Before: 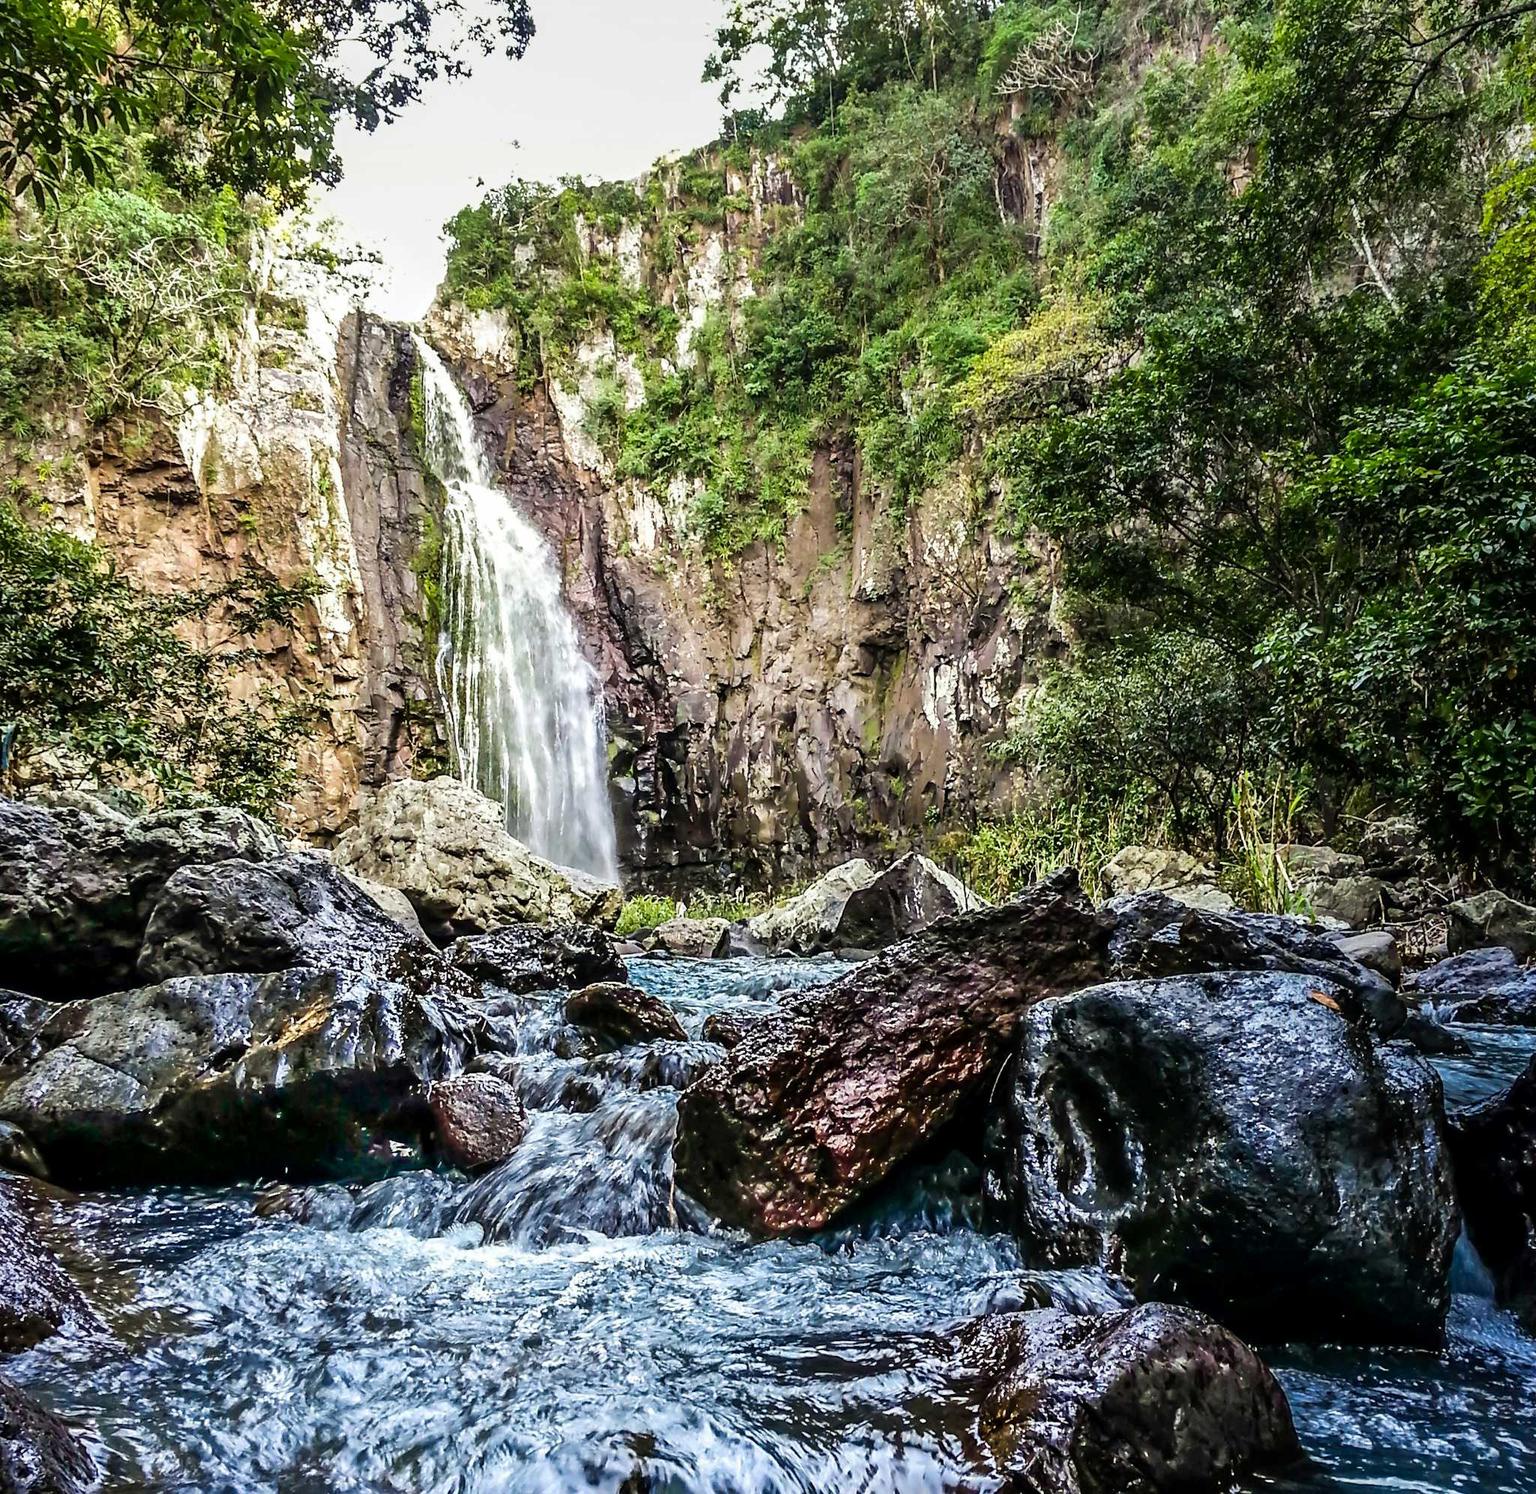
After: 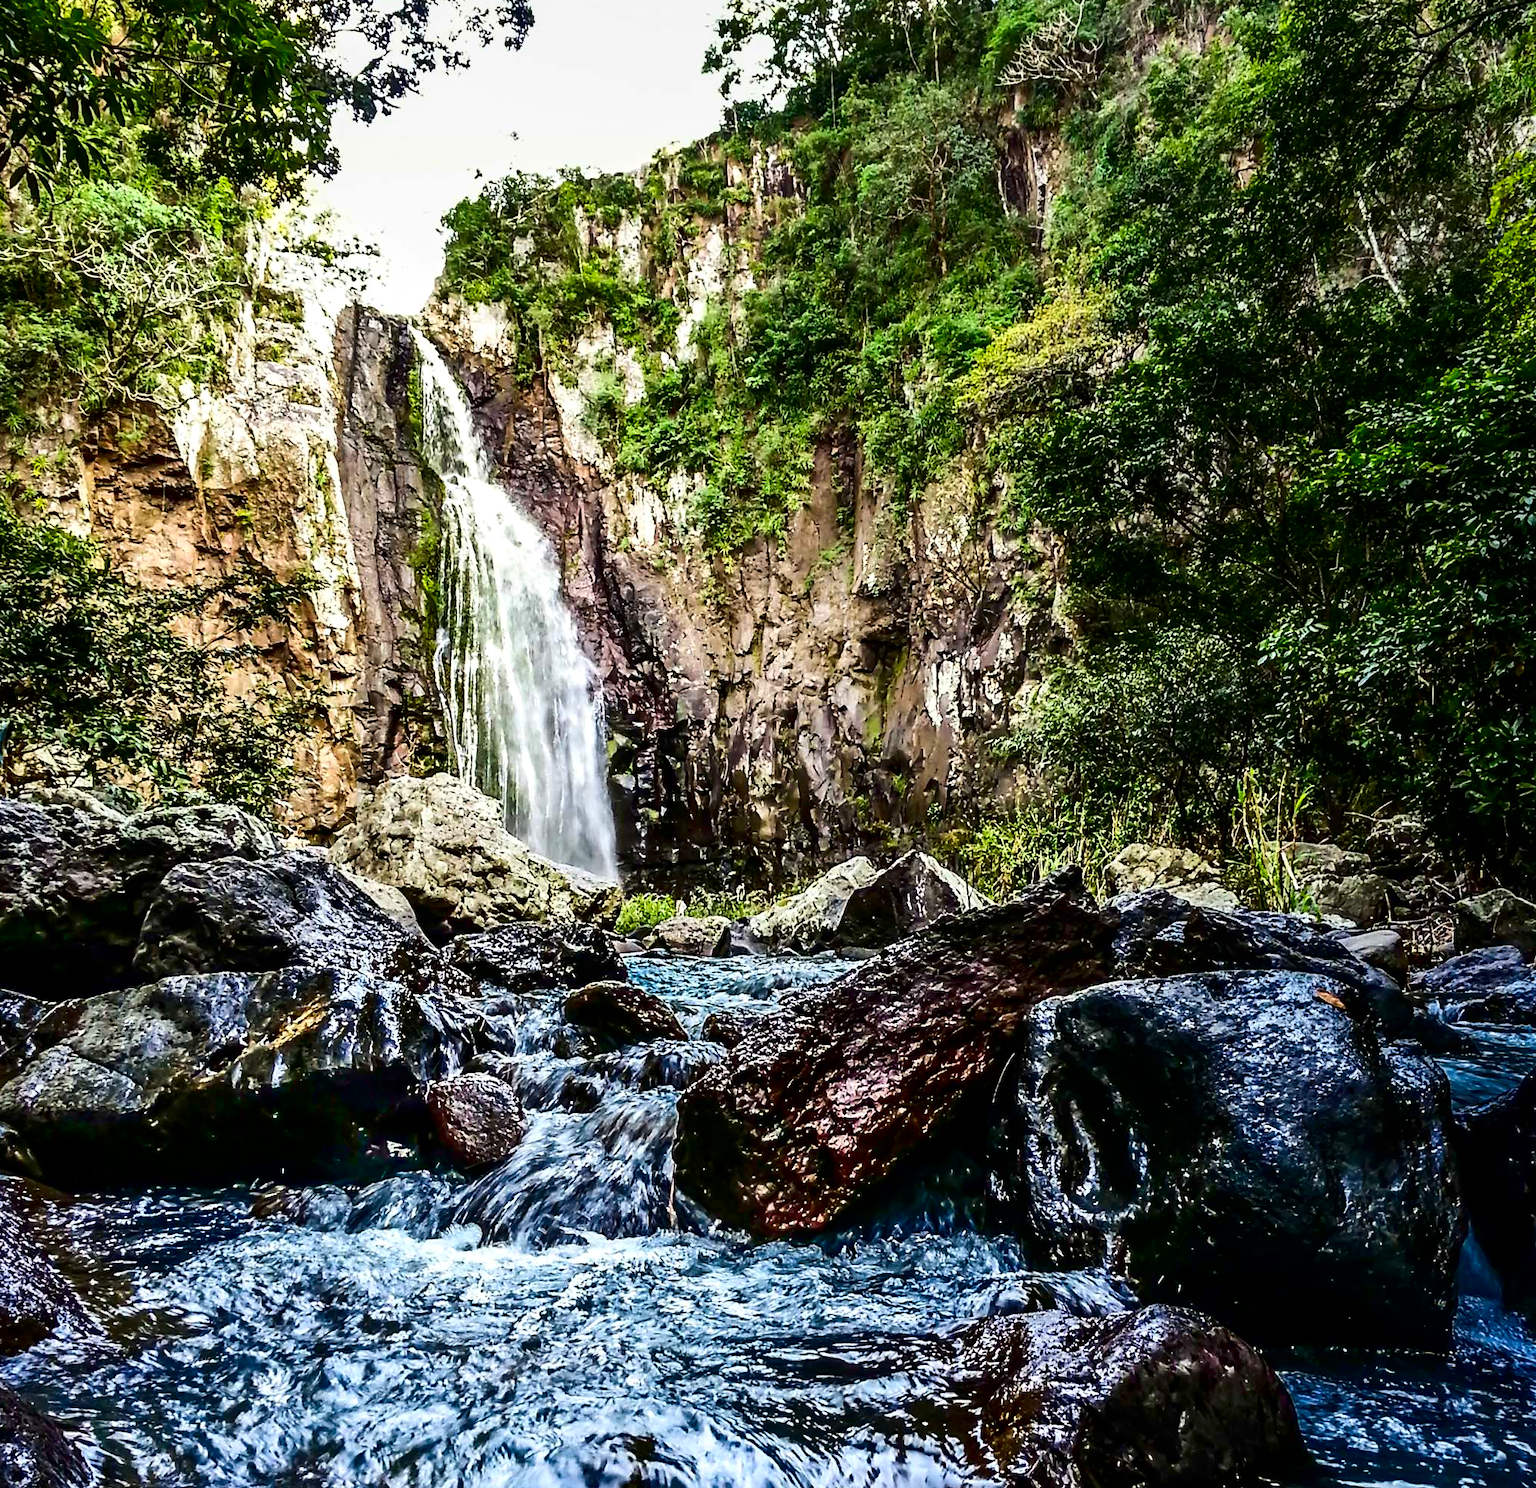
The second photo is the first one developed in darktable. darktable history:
crop: left 0.411%, top 0.671%, right 0.245%, bottom 0.539%
exposure: black level correction -0.001, exposure 0.08 EV, compensate highlight preservation false
contrast brightness saturation: contrast 0.217, brightness -0.181, saturation 0.238
